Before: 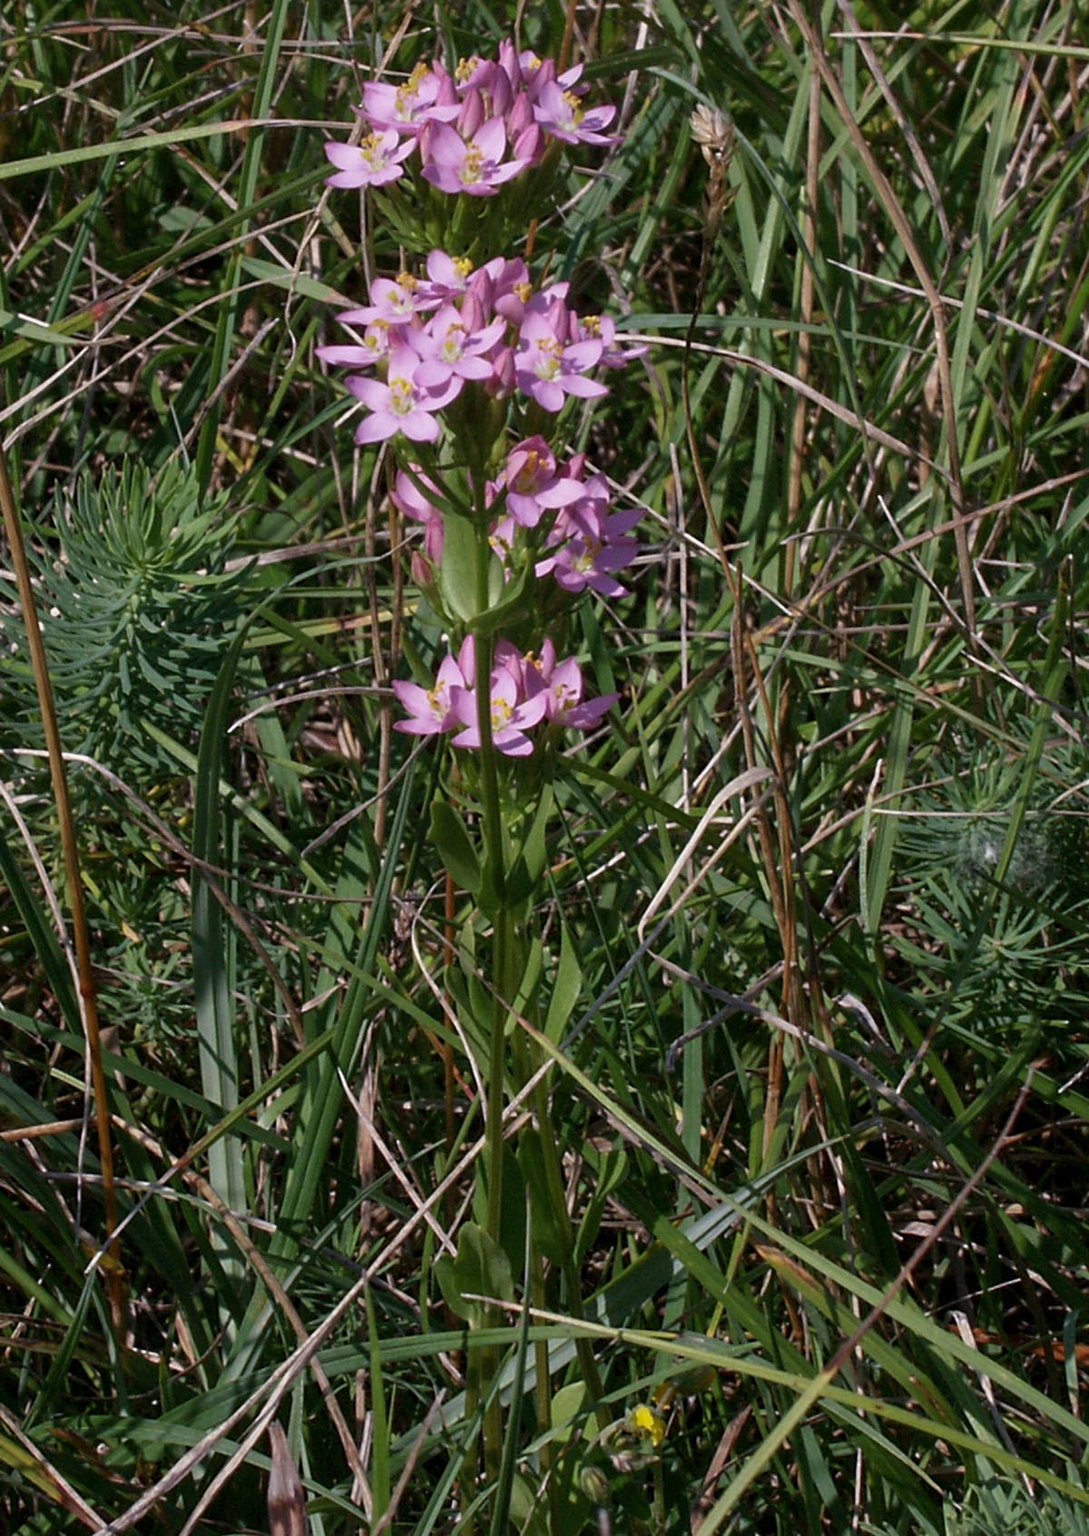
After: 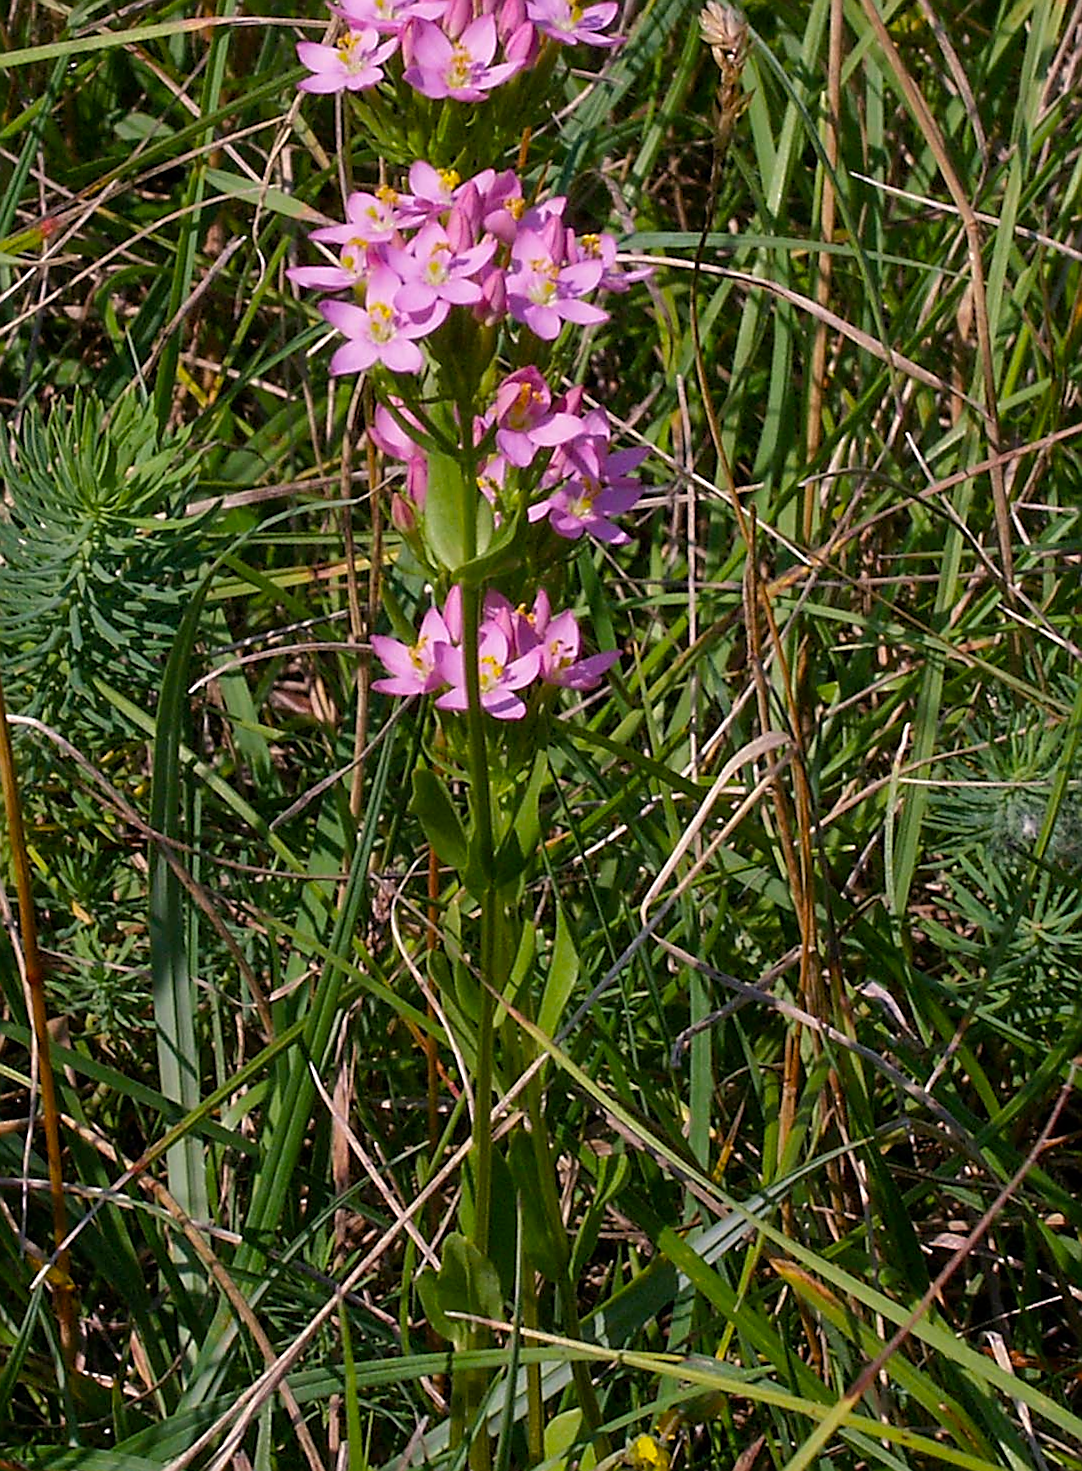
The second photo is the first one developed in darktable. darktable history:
color correction: highlights a* 3.84, highlights b* 5.07
rotate and perspective: rotation -3.18°, automatic cropping off
sharpen: radius 1.4, amount 1.25, threshold 0.7
color balance rgb: perceptual saturation grading › global saturation 25%, perceptual brilliance grading › mid-tones 10%, perceptual brilliance grading › shadows 15%, global vibrance 20%
crop and rotate: angle -3.27°, left 5.211%, top 5.211%, right 4.607%, bottom 4.607%
